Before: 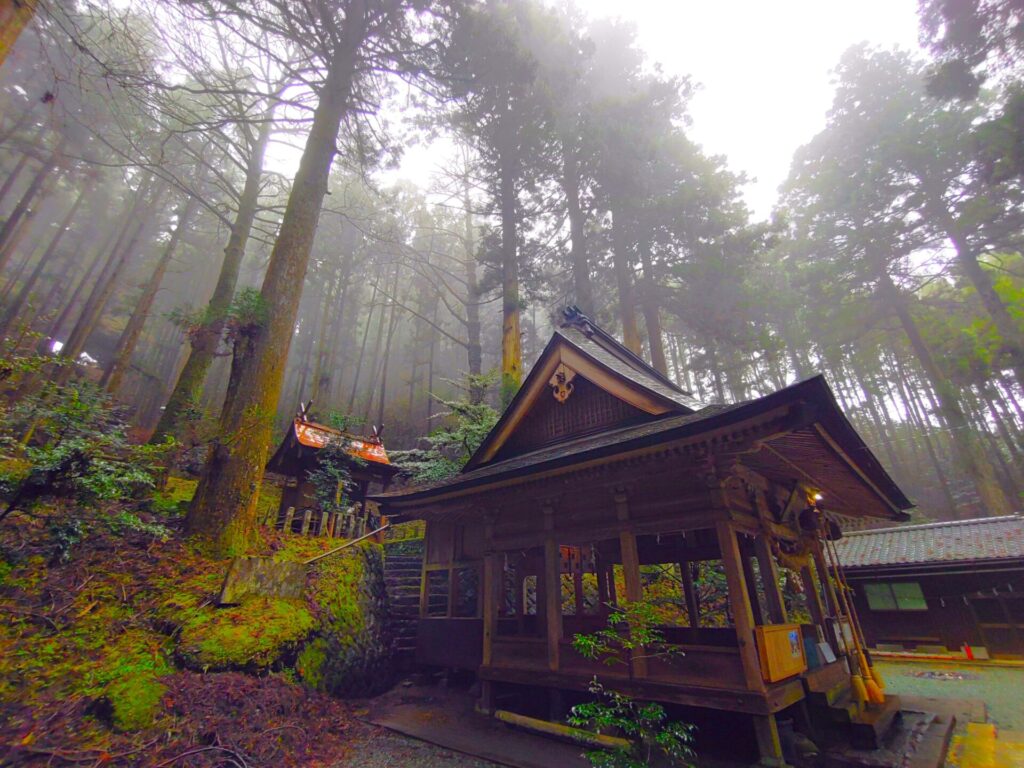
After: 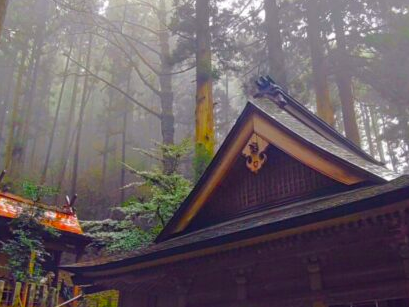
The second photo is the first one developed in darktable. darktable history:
crop: left 30%, top 30%, right 30%, bottom 30%
contrast brightness saturation: contrast 0.04, saturation 0.16
